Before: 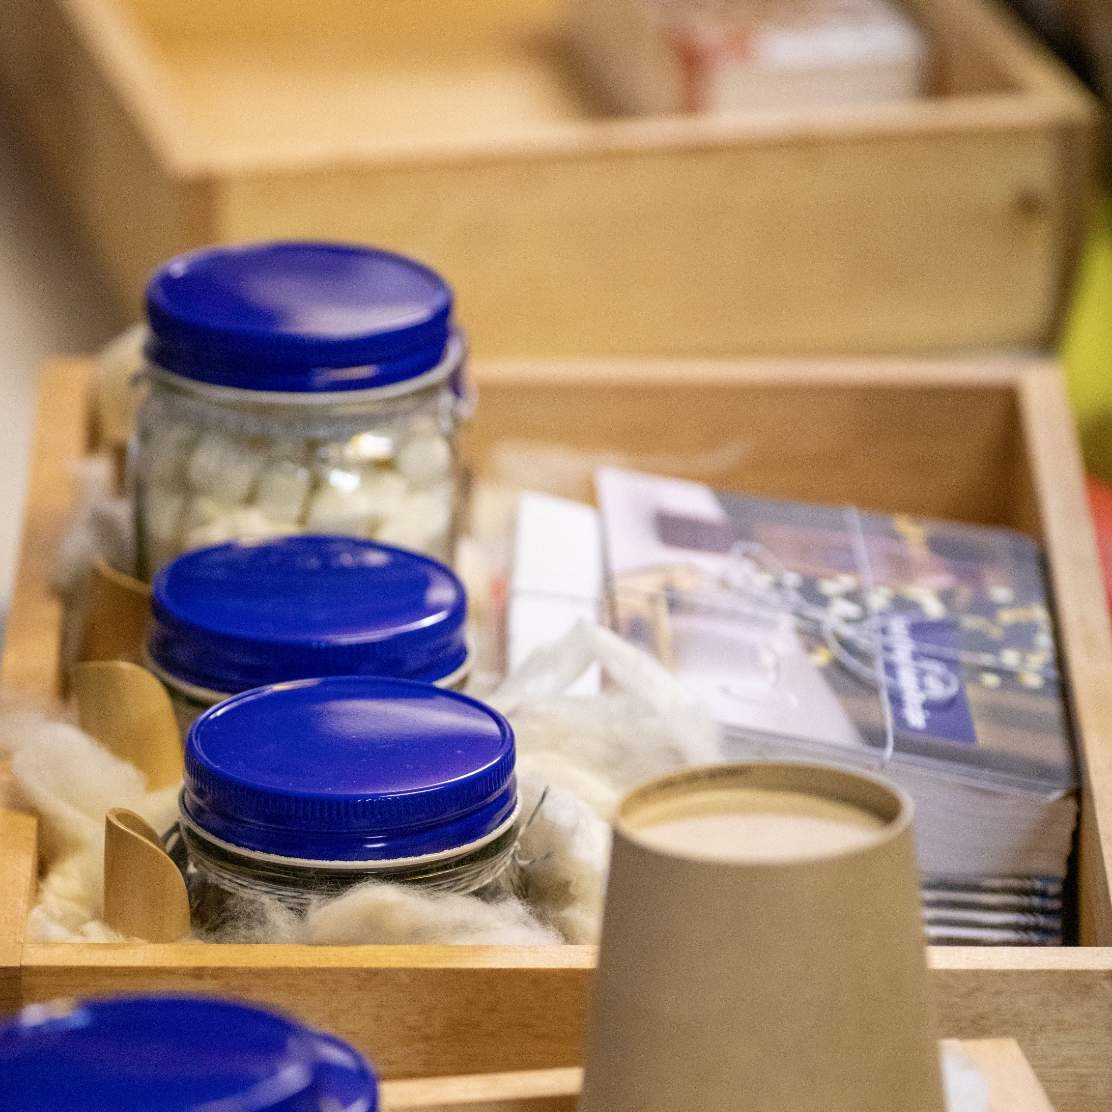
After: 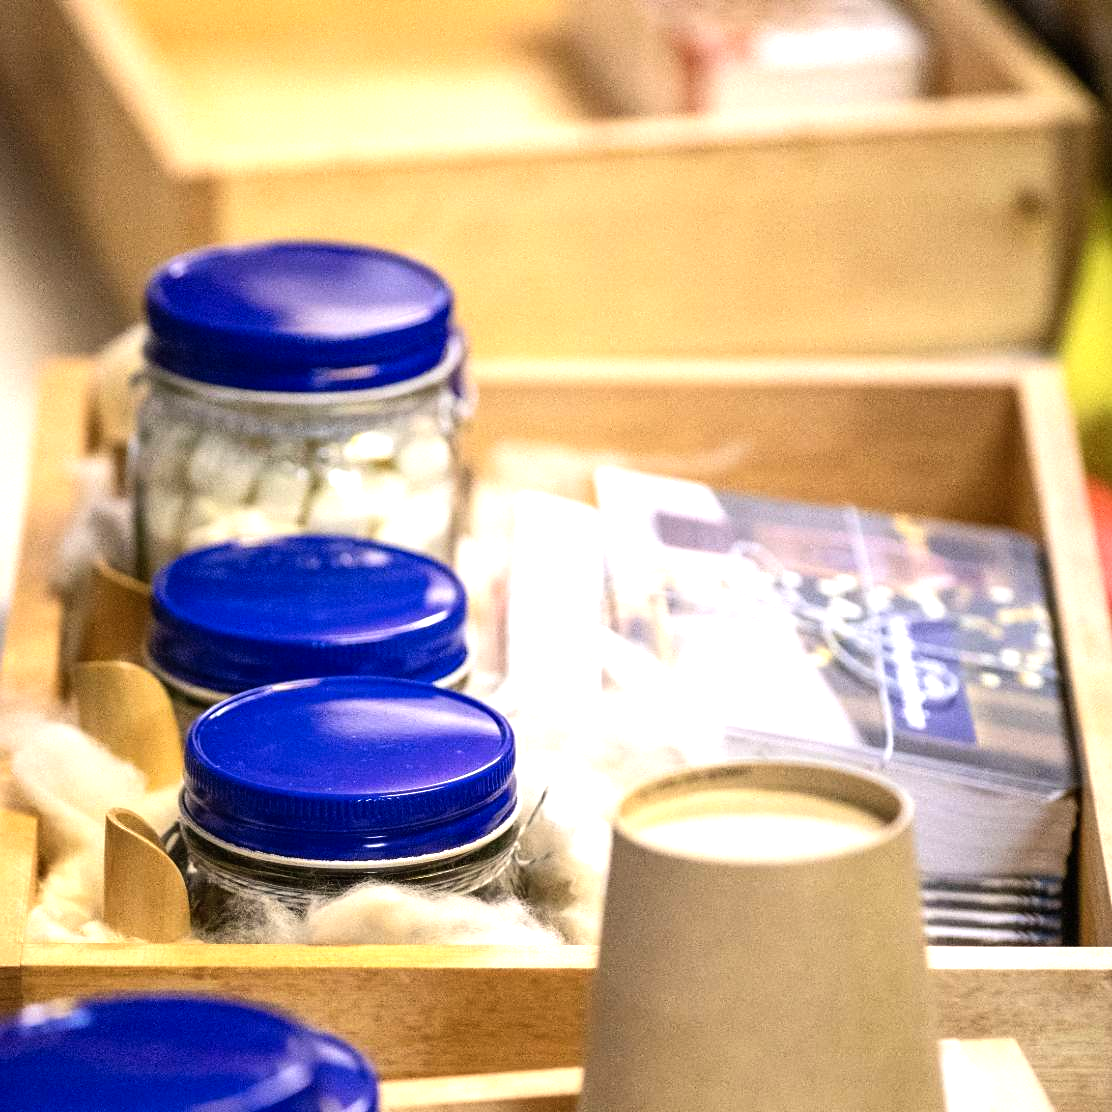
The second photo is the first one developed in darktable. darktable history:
levels: levels [0, 0.43, 0.859]
tone equalizer: -8 EV -0.417 EV, -7 EV -0.389 EV, -6 EV -0.333 EV, -5 EV -0.222 EV, -3 EV 0.222 EV, -2 EV 0.333 EV, -1 EV 0.389 EV, +0 EV 0.417 EV, edges refinement/feathering 500, mask exposure compensation -1.57 EV, preserve details no
